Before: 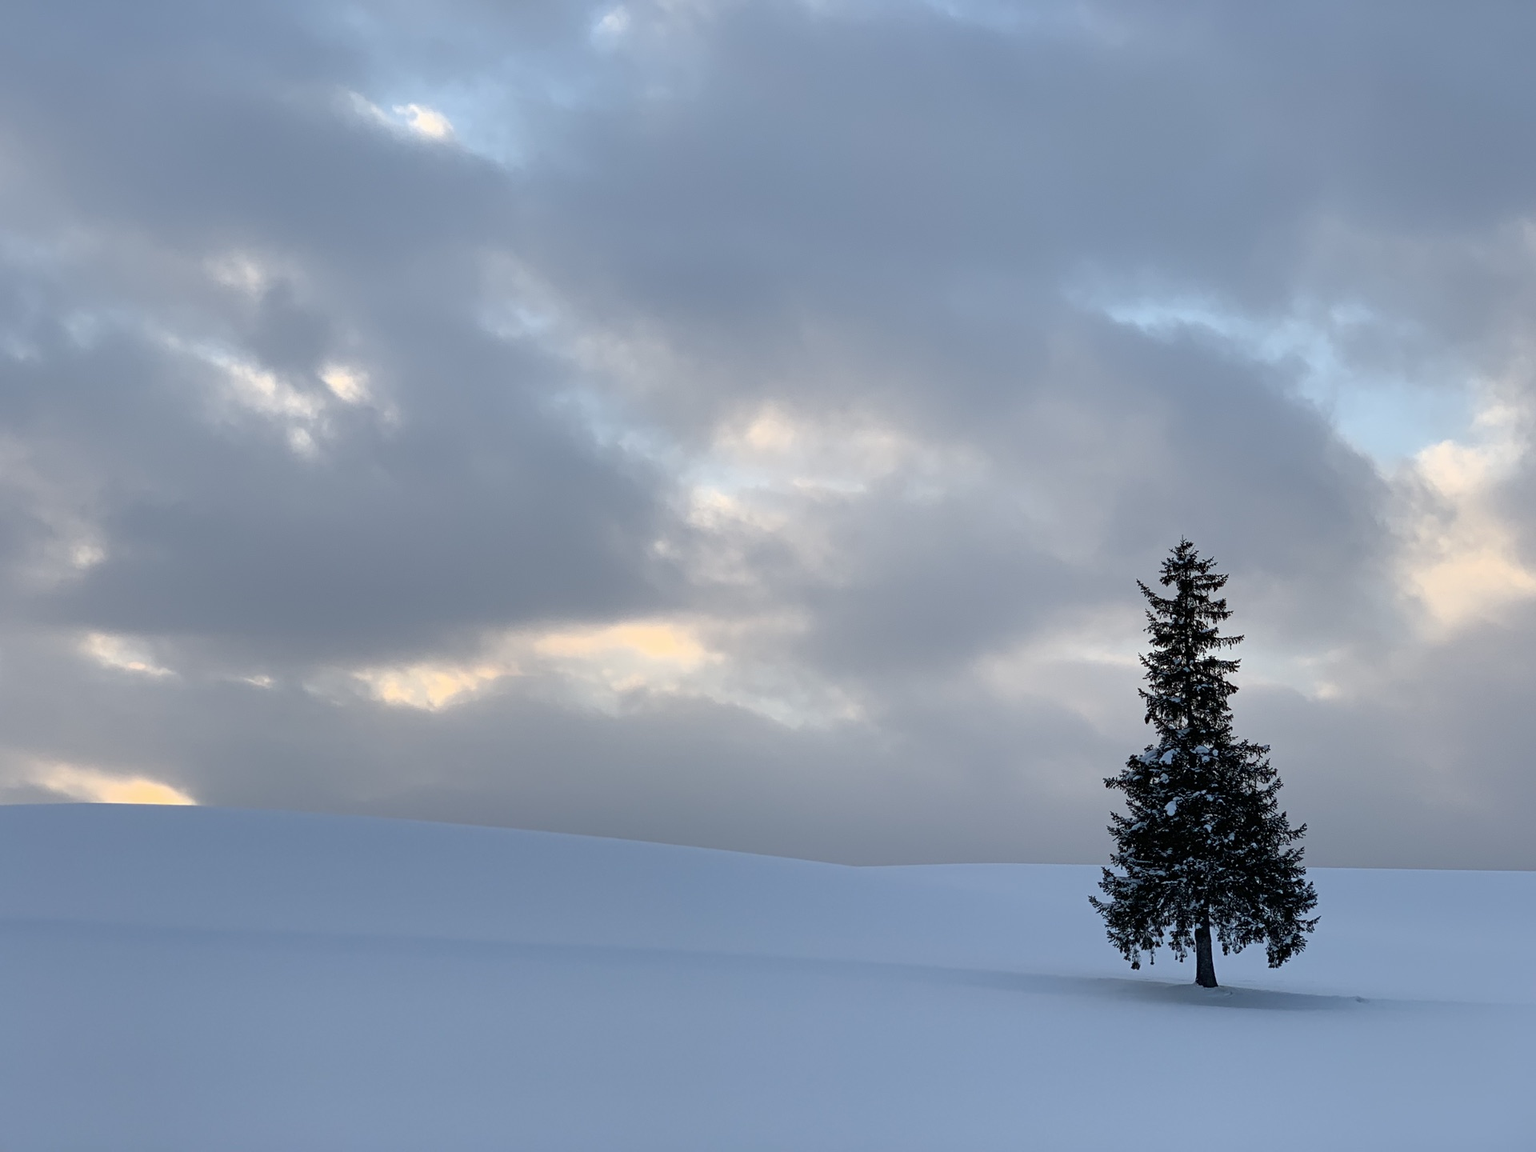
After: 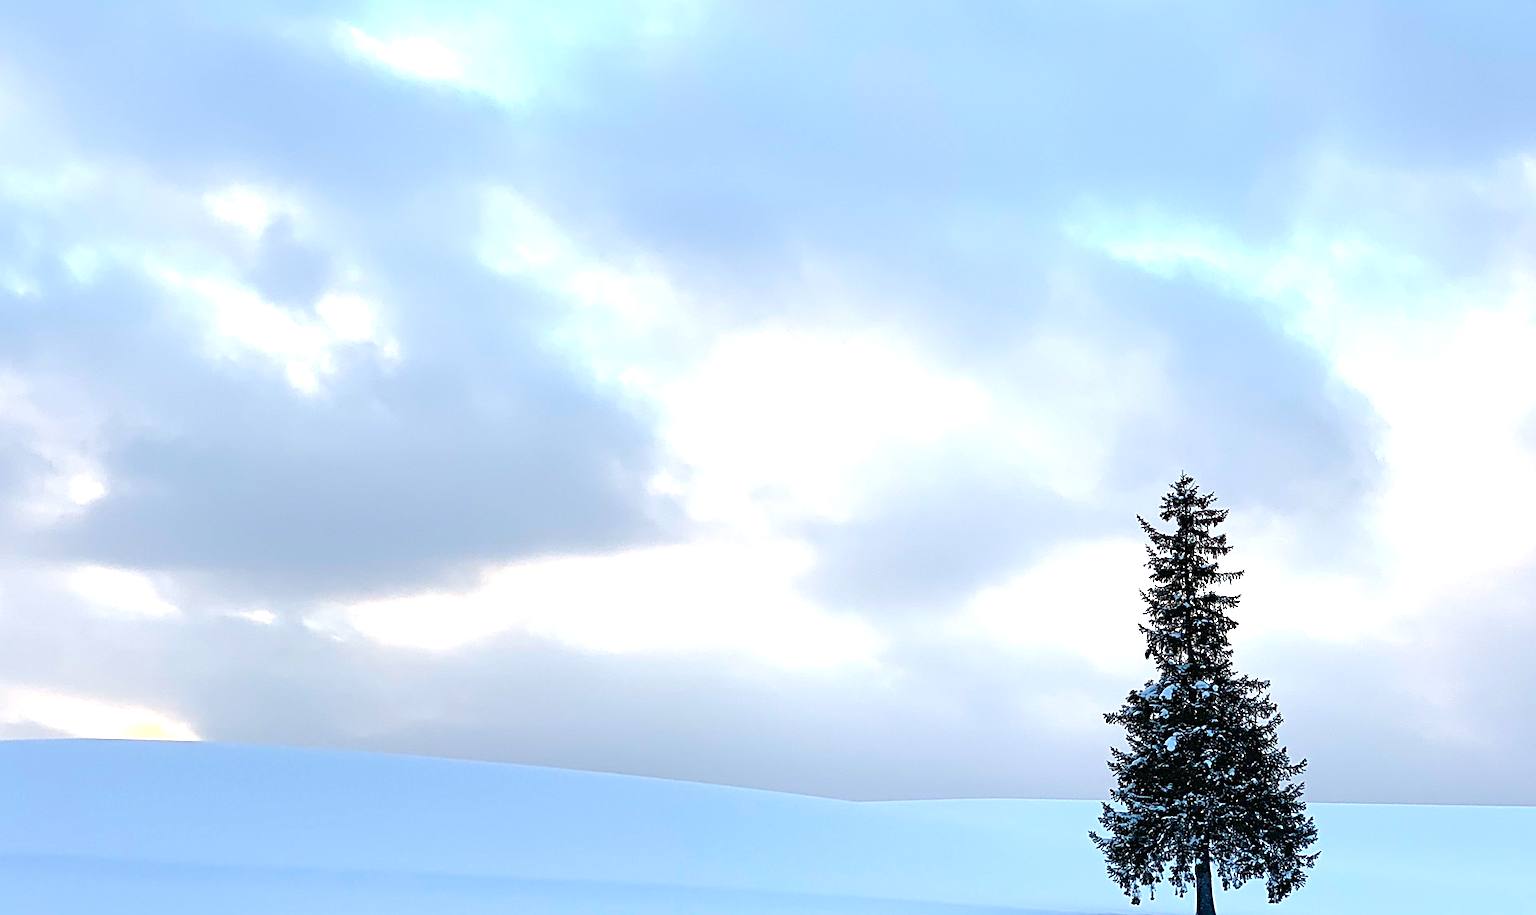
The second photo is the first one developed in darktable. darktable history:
crop and rotate: top 5.651%, bottom 14.853%
color balance rgb: linear chroma grading › global chroma 0.9%, perceptual saturation grading › global saturation -0.033%, perceptual saturation grading › mid-tones 6.072%, perceptual saturation grading › shadows 72.435%, global vibrance 20%
sharpen: on, module defaults
exposure: black level correction 0, exposure 1.282 EV, compensate exposure bias true, compensate highlight preservation false
